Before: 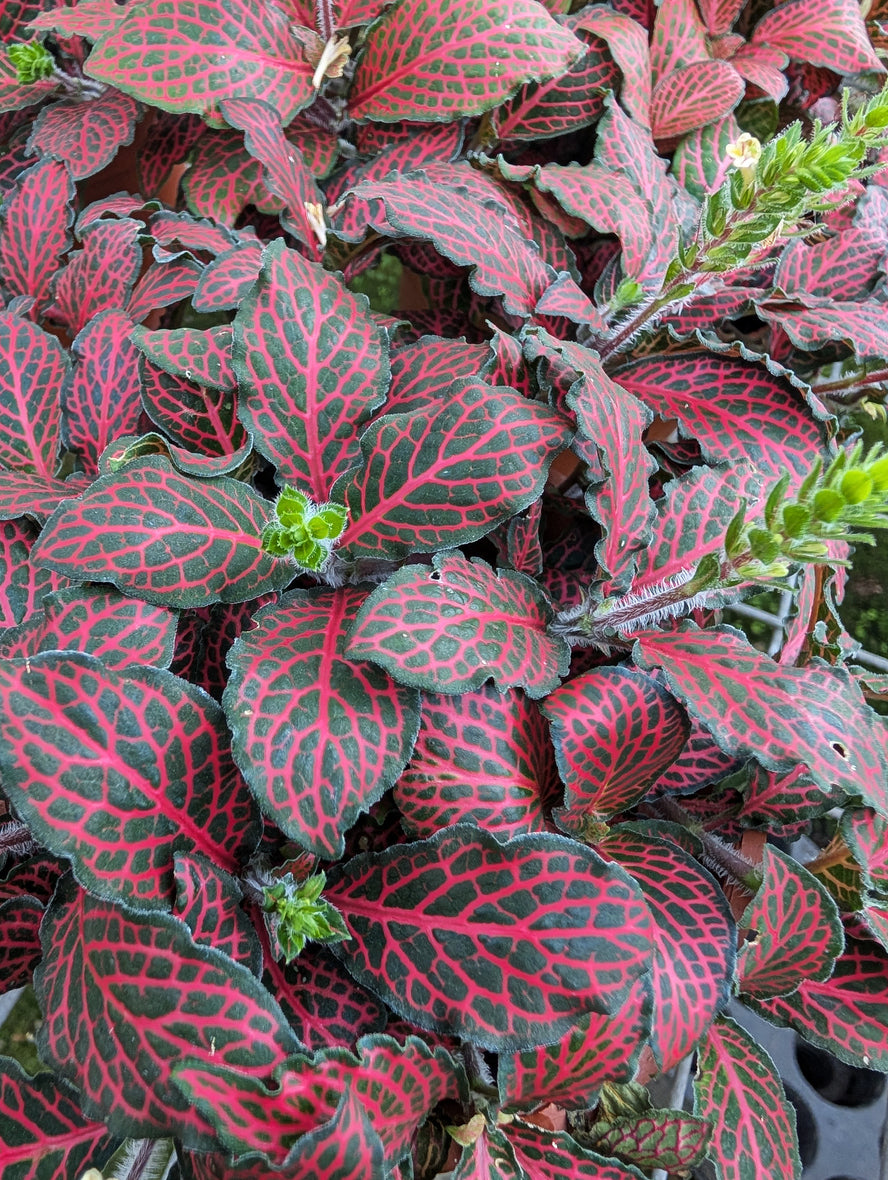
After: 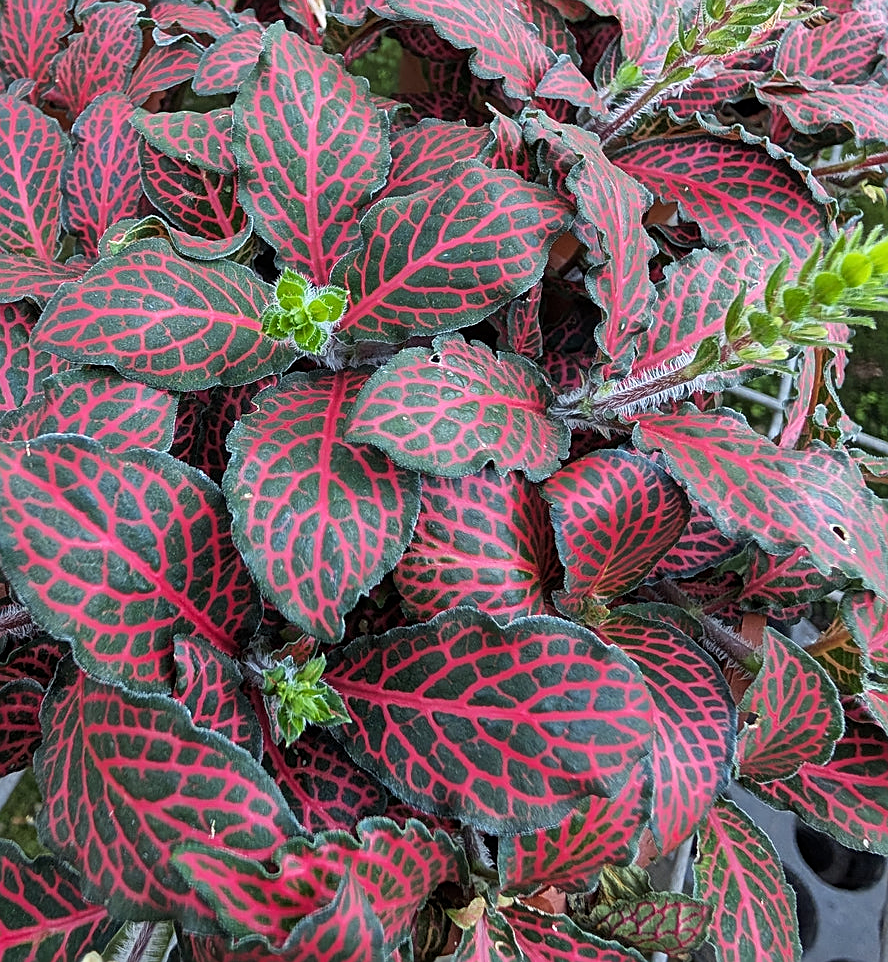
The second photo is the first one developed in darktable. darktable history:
sharpen: on, module defaults
crop and rotate: top 18.445%
